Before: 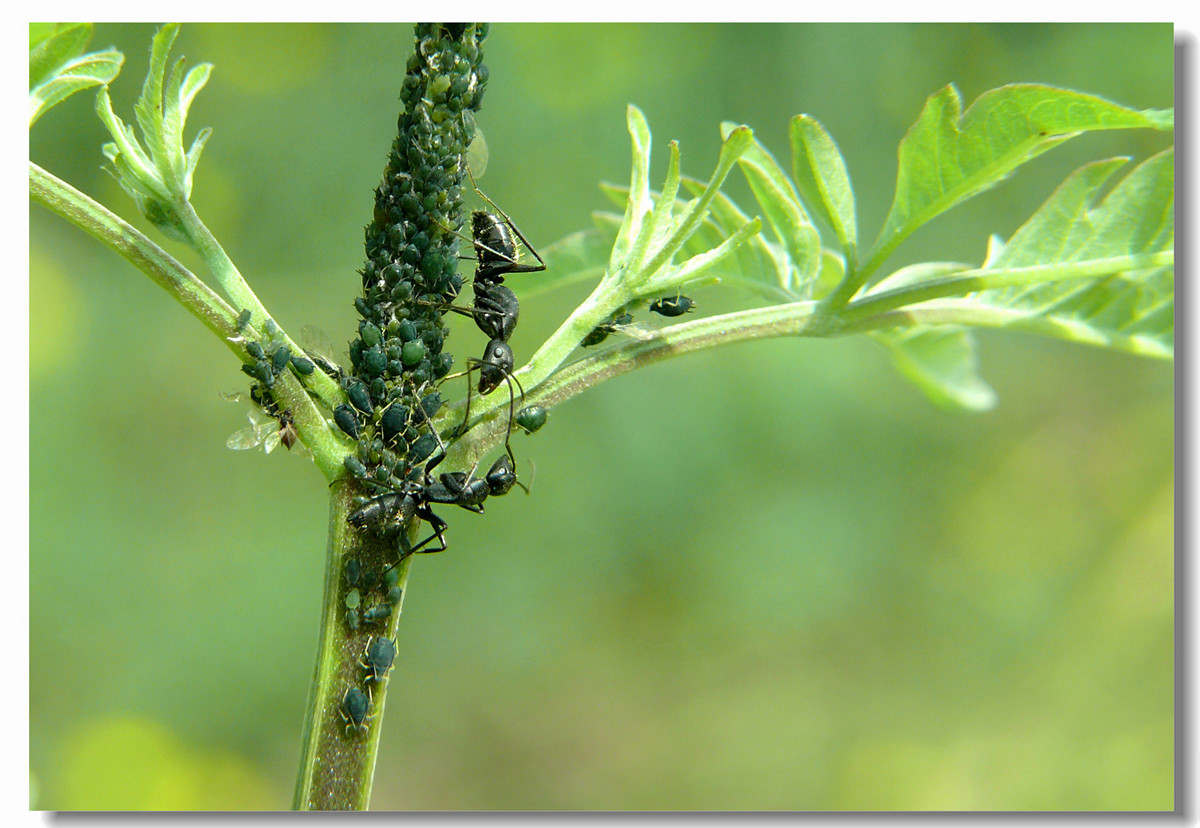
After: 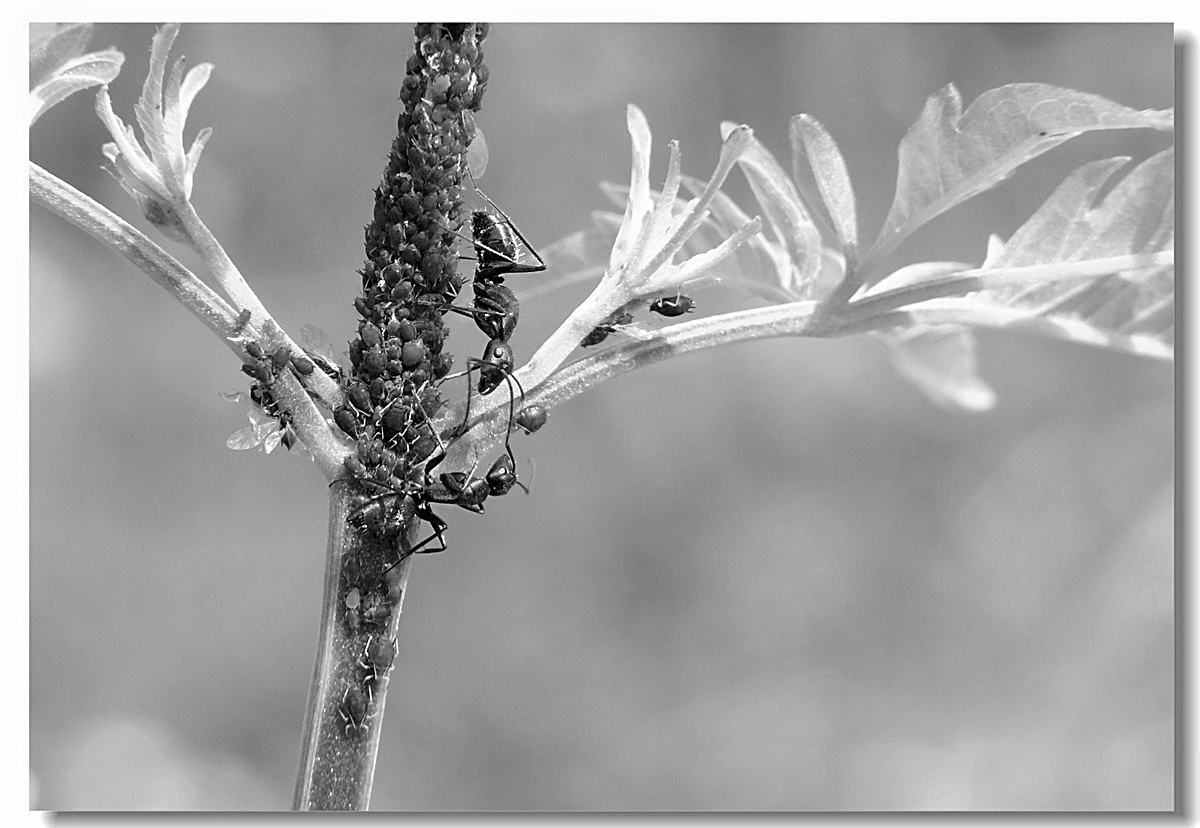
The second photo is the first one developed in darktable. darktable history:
monochrome: size 3.1
sharpen: on, module defaults
